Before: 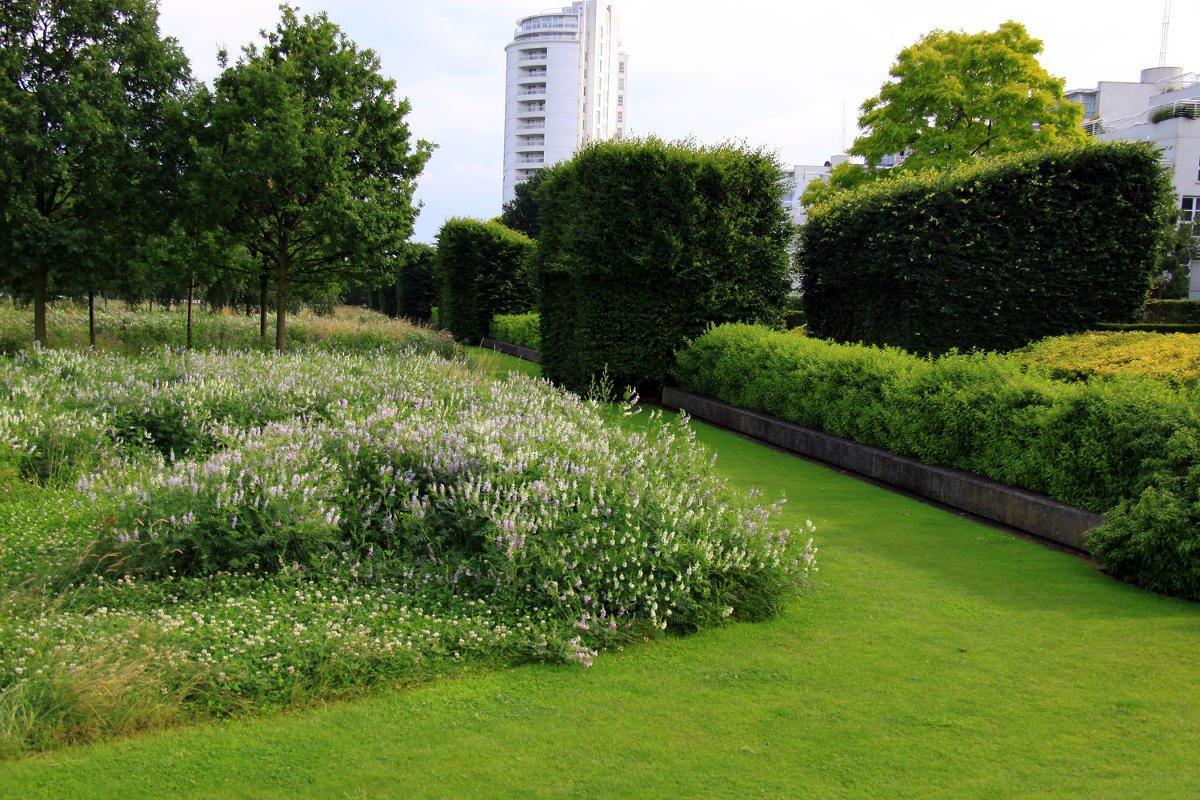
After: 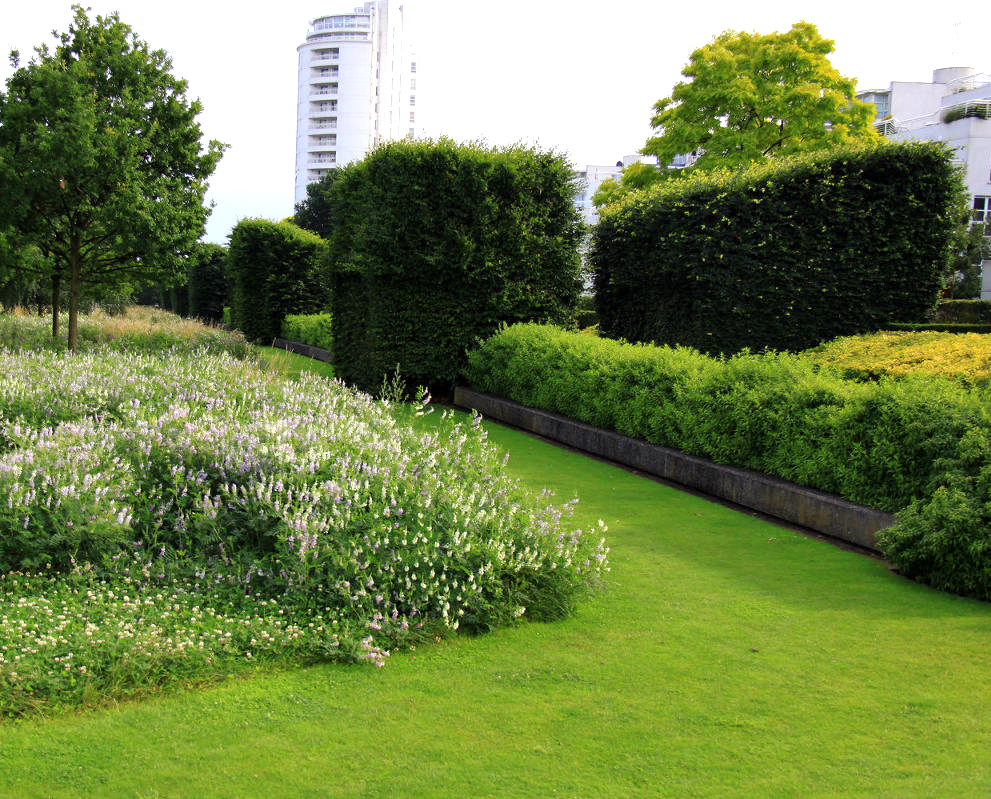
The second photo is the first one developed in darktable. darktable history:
crop: left 17.342%, bottom 0.048%
exposure: exposure 0.402 EV, compensate highlight preservation false
